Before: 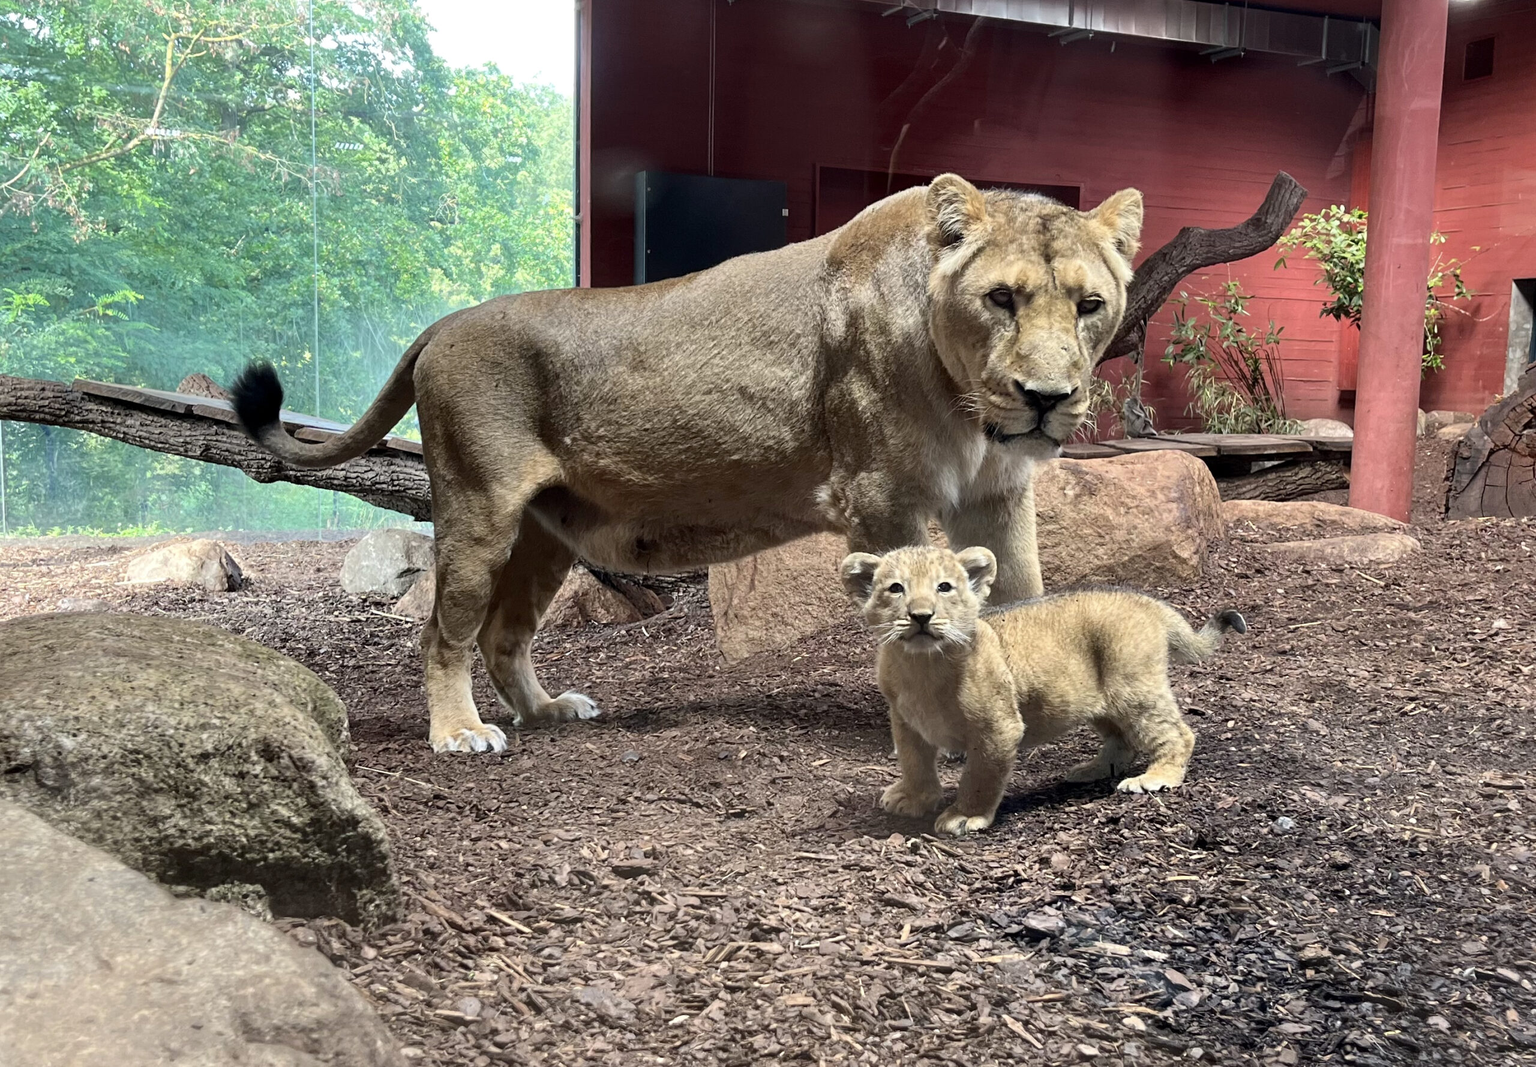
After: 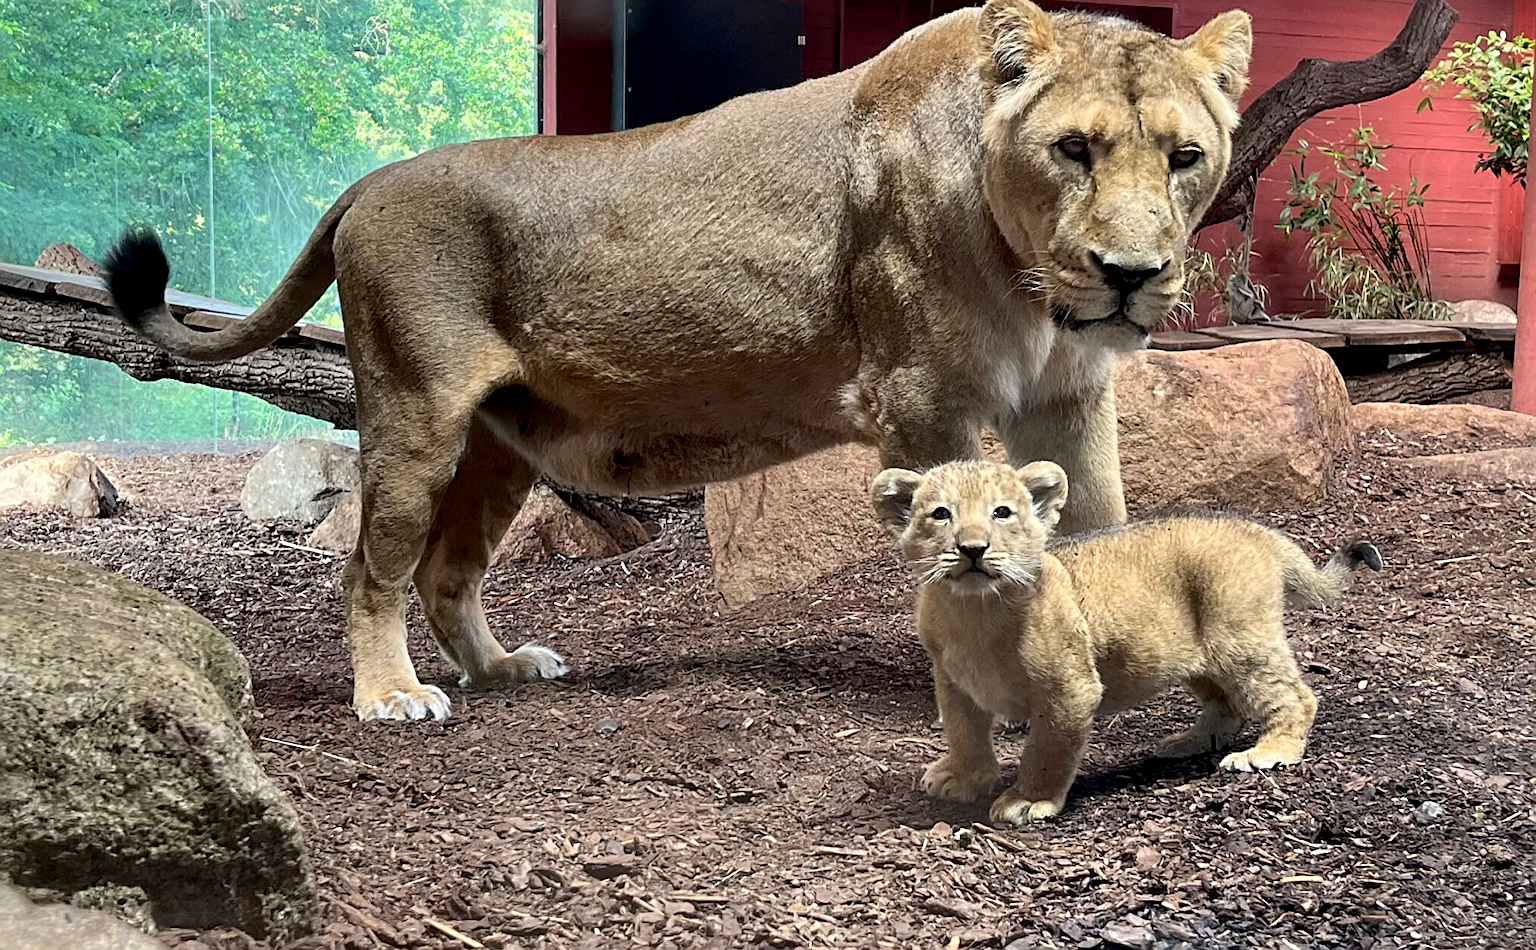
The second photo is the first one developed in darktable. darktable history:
exposure: black level correction 0.004, exposure 0.014 EV, compensate highlight preservation false
tone equalizer: on, module defaults
crop: left 9.712%, top 16.928%, right 10.845%, bottom 12.332%
sharpen: on, module defaults
